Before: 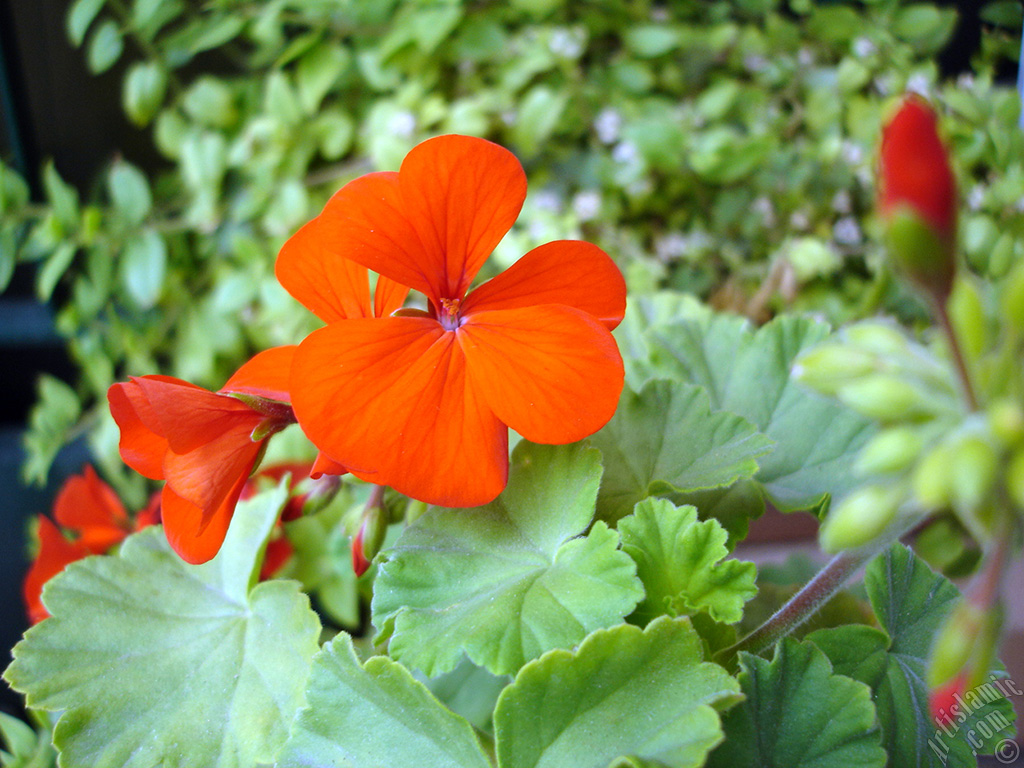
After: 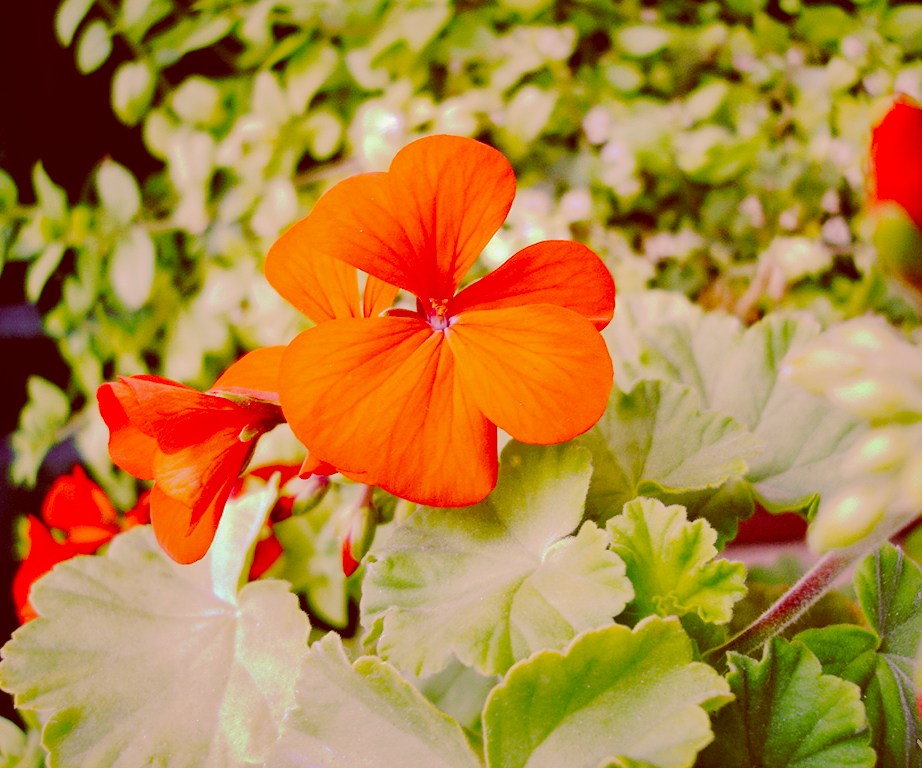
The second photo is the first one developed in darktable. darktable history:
crop and rotate: left 1.088%, right 8.807%
tone curve: curves: ch0 [(0, 0) (0.003, 0.001) (0.011, 0.005) (0.025, 0.009) (0.044, 0.014) (0.069, 0.019) (0.1, 0.028) (0.136, 0.039) (0.177, 0.073) (0.224, 0.134) (0.277, 0.218) (0.335, 0.343) (0.399, 0.488) (0.468, 0.608) (0.543, 0.699) (0.623, 0.773) (0.709, 0.819) (0.801, 0.852) (0.898, 0.874) (1, 1)], preserve colors none
shadows and highlights: shadows 40, highlights -60
color correction: highlights a* 9.03, highlights b* 8.71, shadows a* 40, shadows b* 40, saturation 0.8
